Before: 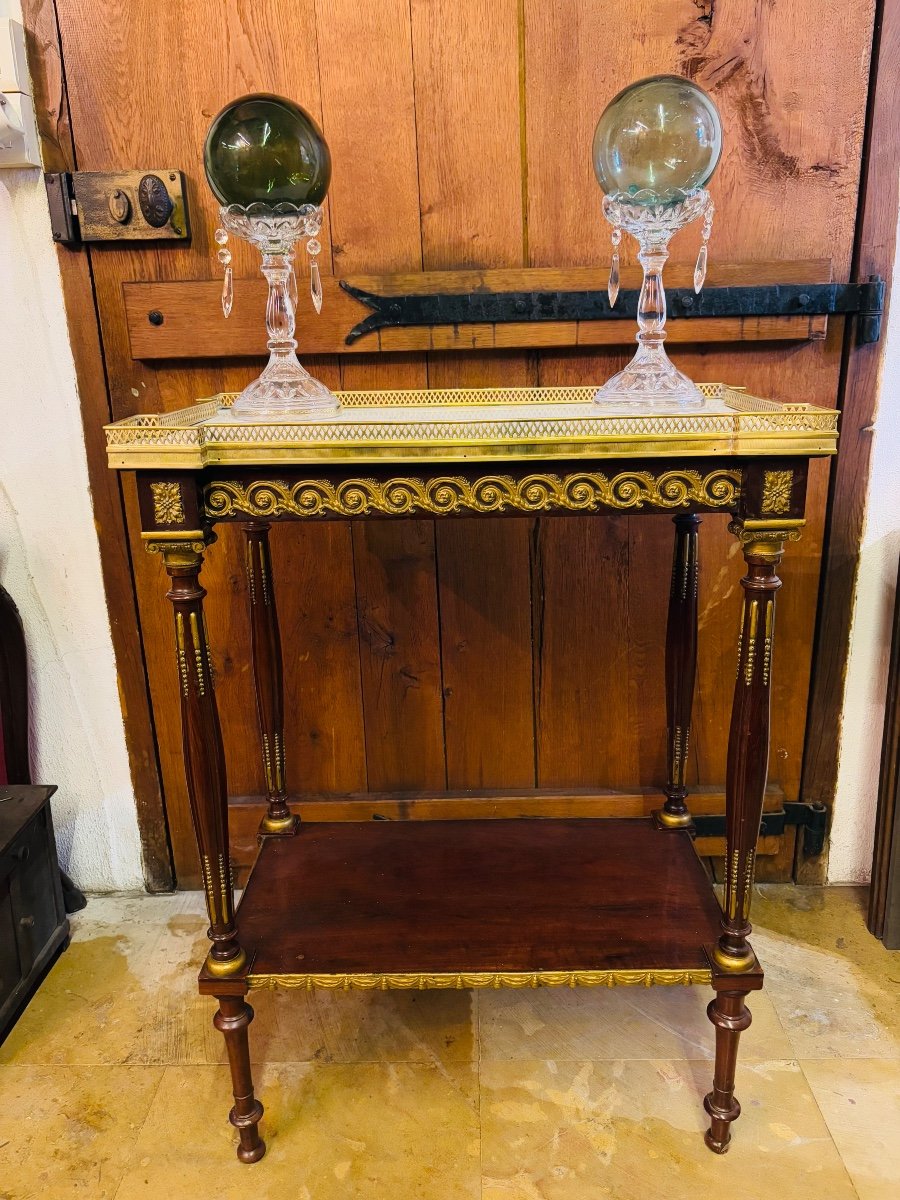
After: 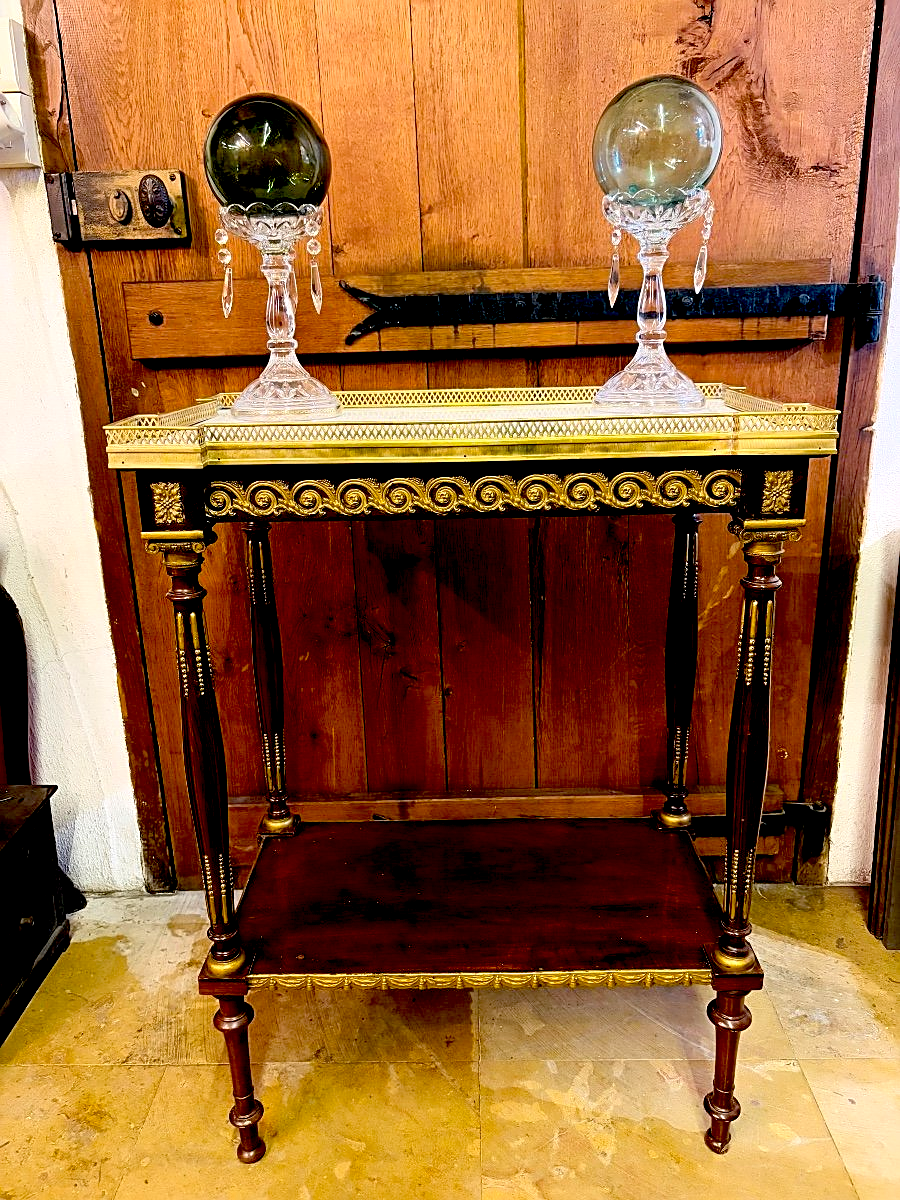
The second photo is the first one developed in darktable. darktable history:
exposure: black level correction 0.03, exposure 0.324 EV, compensate highlight preservation false
sharpen: on, module defaults
